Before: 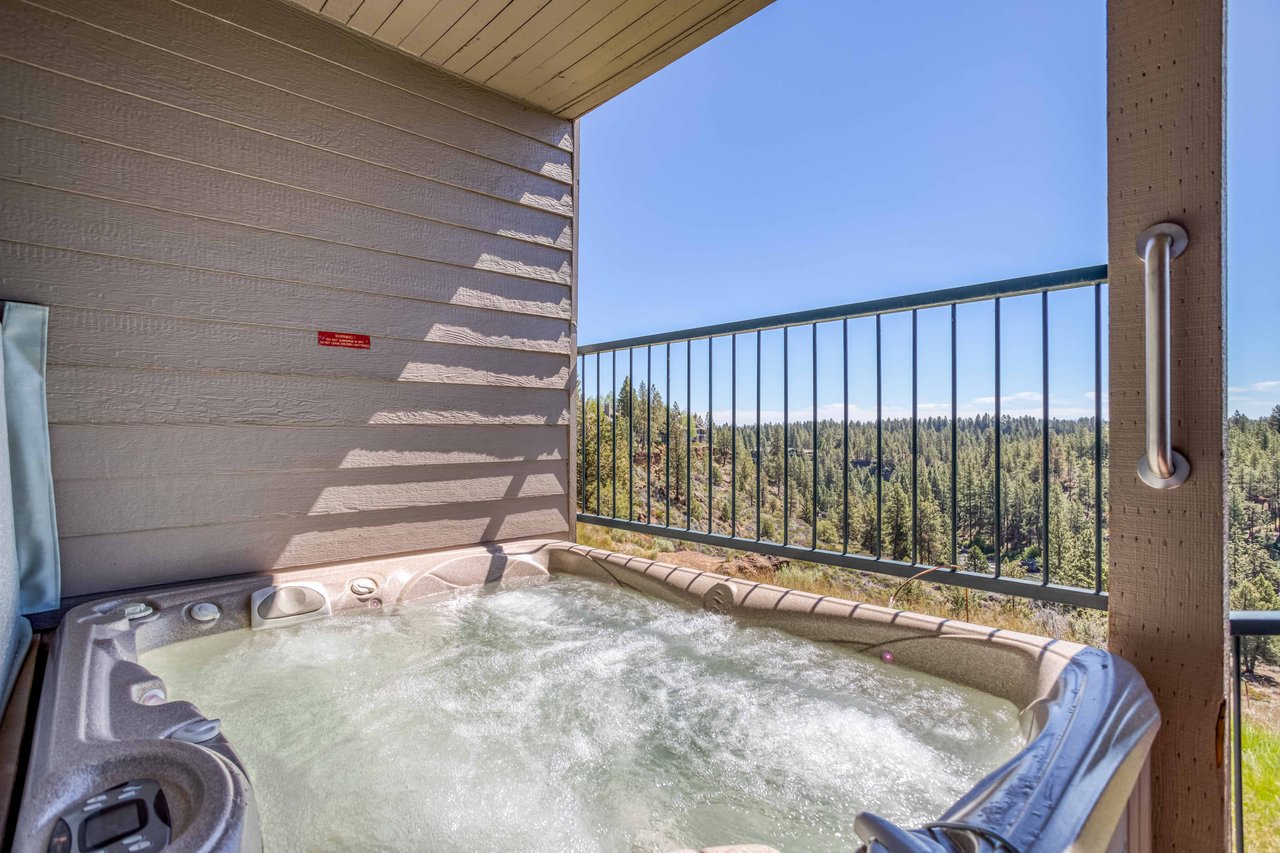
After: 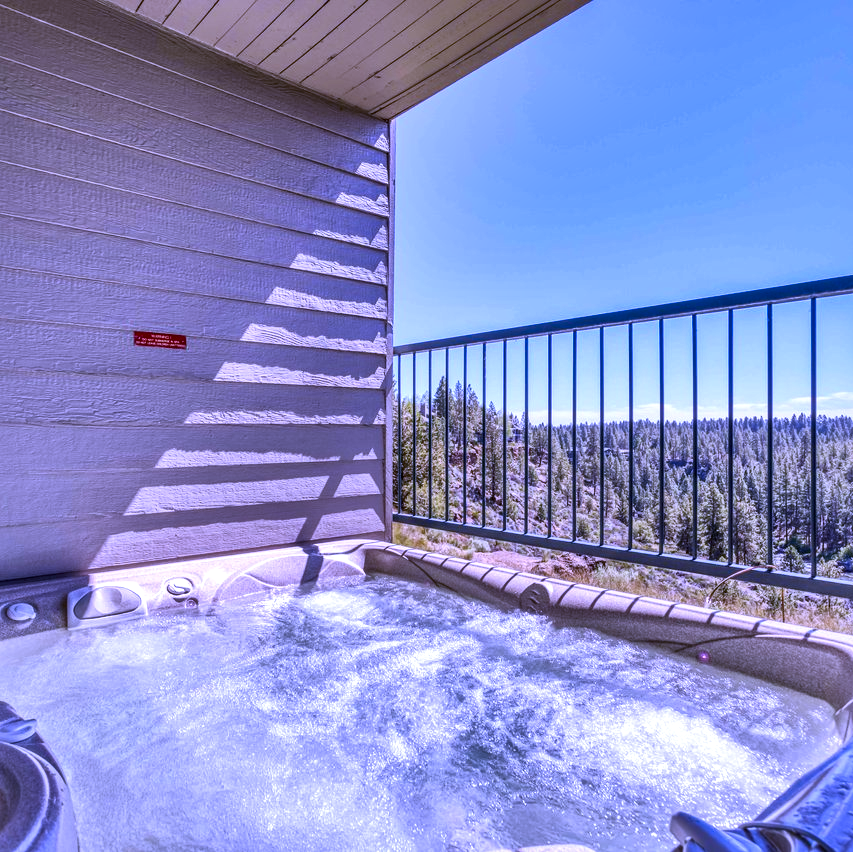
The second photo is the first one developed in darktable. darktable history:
crop and rotate: left 14.436%, right 18.898%
white balance: red 0.98, blue 1.61
local contrast: mode bilateral grid, contrast 25, coarseness 60, detail 151%, midtone range 0.2
shadows and highlights: soften with gaussian
